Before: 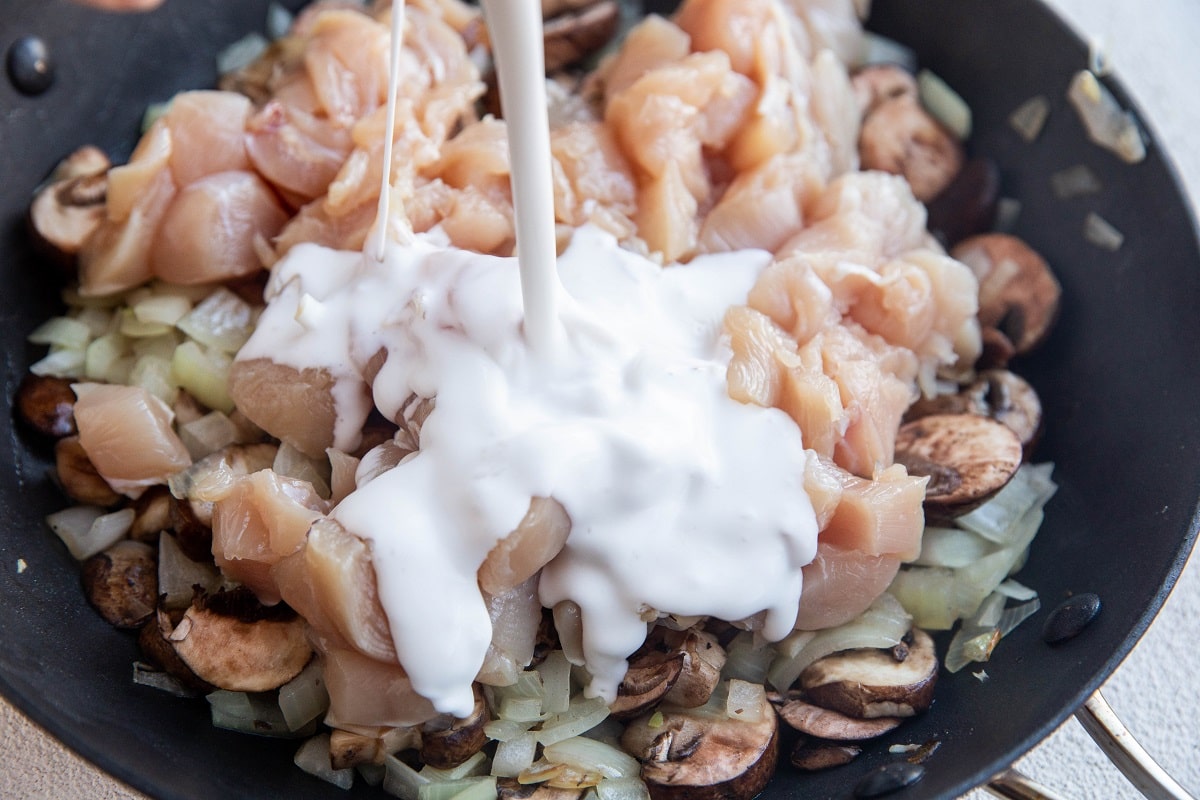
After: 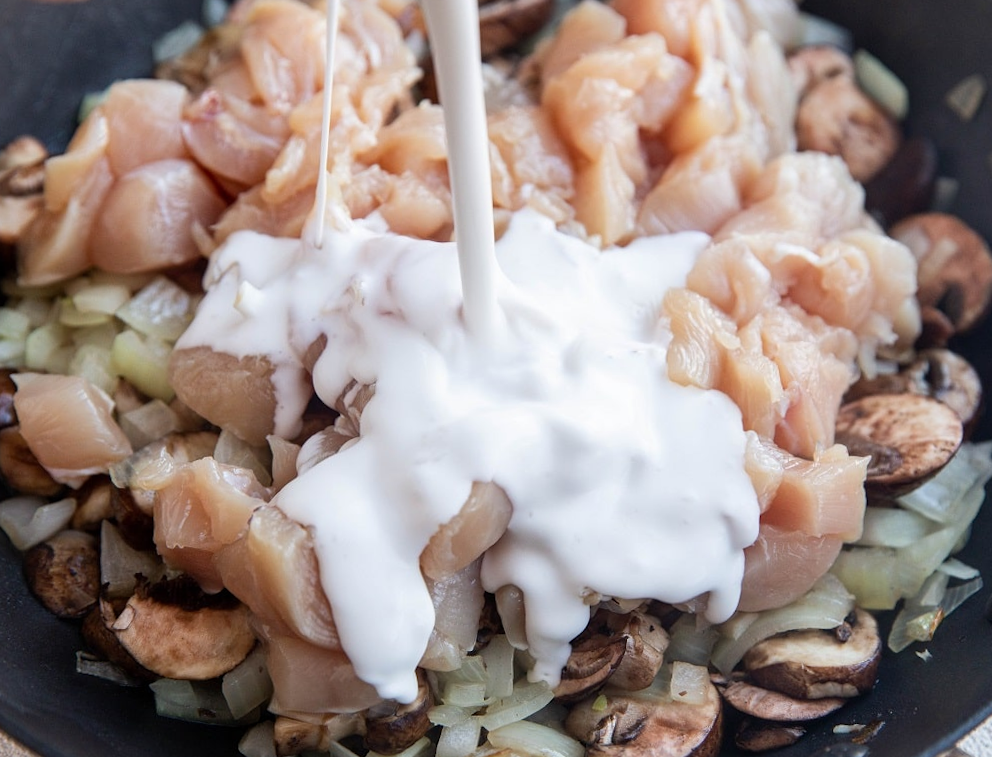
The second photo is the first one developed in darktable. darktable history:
crop and rotate: angle 0.685°, left 4.261%, top 1.184%, right 11.533%, bottom 2.473%
